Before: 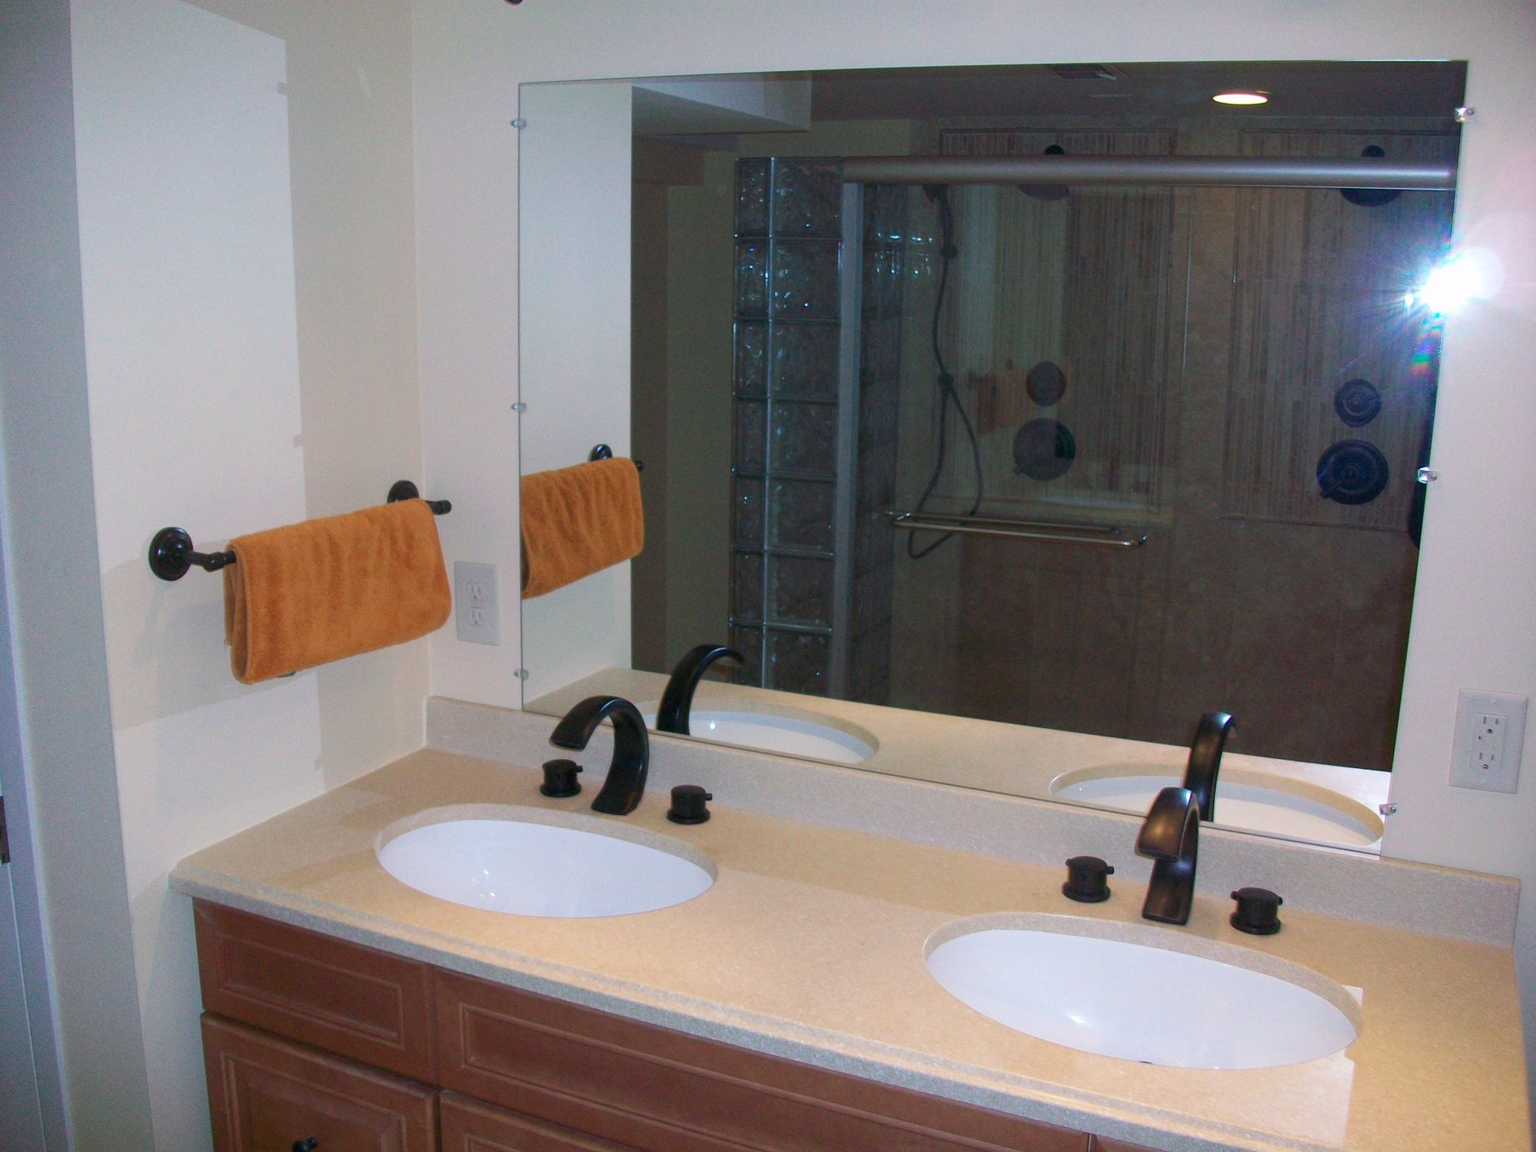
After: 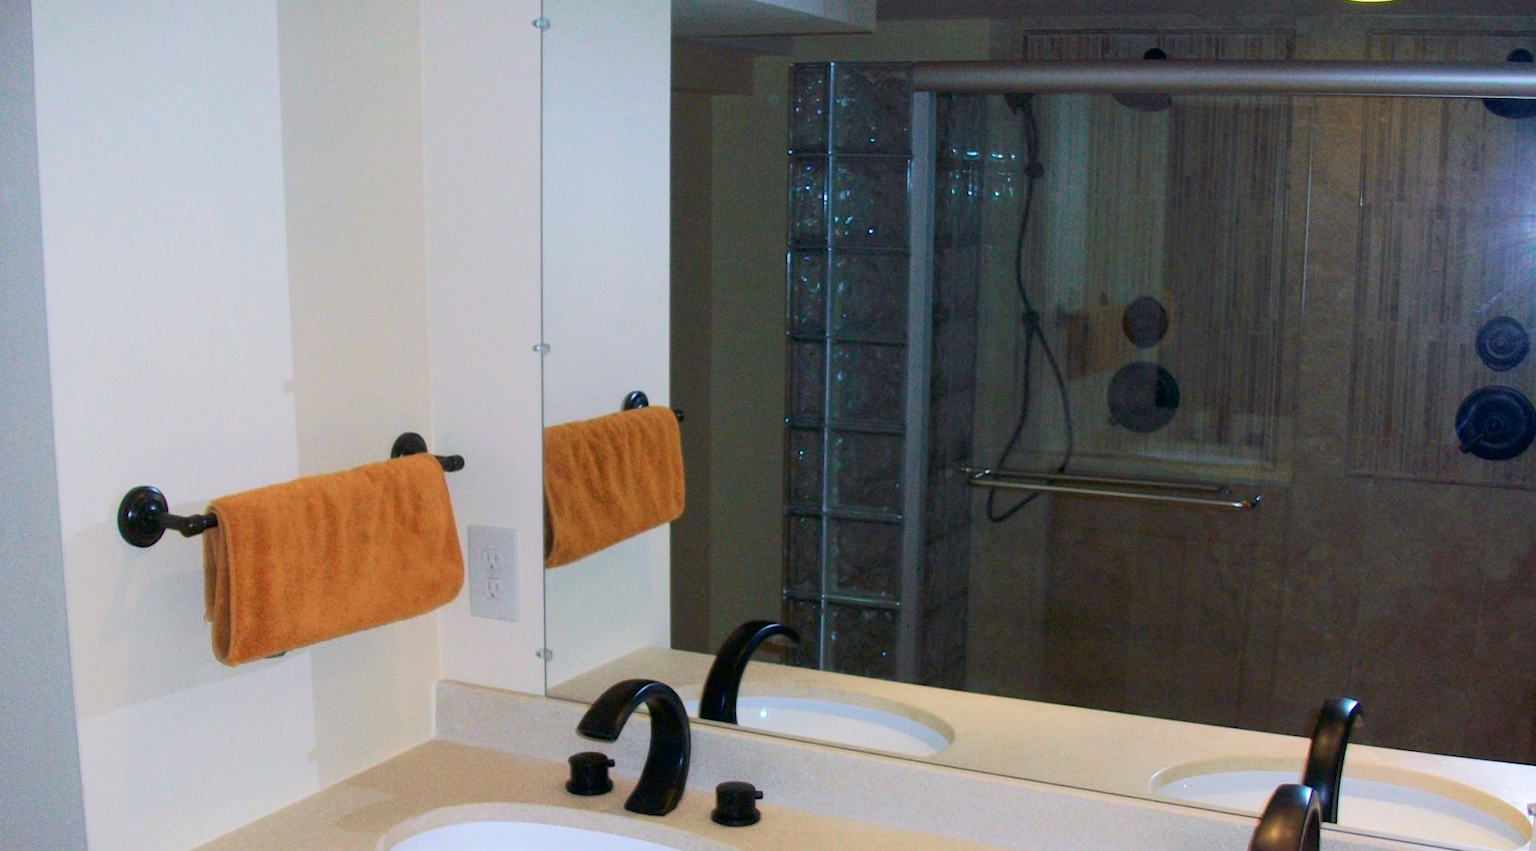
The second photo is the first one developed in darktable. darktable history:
crop: left 3.015%, top 8.969%, right 9.647%, bottom 26.457%
tone curve: curves: ch0 [(0, 0.013) (0.054, 0.018) (0.205, 0.191) (0.289, 0.292) (0.39, 0.424) (0.493, 0.551) (0.666, 0.743) (0.795, 0.841) (1, 0.998)]; ch1 [(0, 0) (0.385, 0.343) (0.439, 0.415) (0.494, 0.495) (0.501, 0.501) (0.51, 0.509) (0.548, 0.554) (0.586, 0.601) (0.66, 0.687) (0.783, 0.804) (1, 1)]; ch2 [(0, 0) (0.304, 0.31) (0.403, 0.399) (0.441, 0.428) (0.47, 0.469) (0.498, 0.496) (0.524, 0.538) (0.566, 0.579) (0.633, 0.665) (0.7, 0.711) (1, 1)], color space Lab, independent channels, preserve colors none
white balance: red 0.986, blue 1.01
